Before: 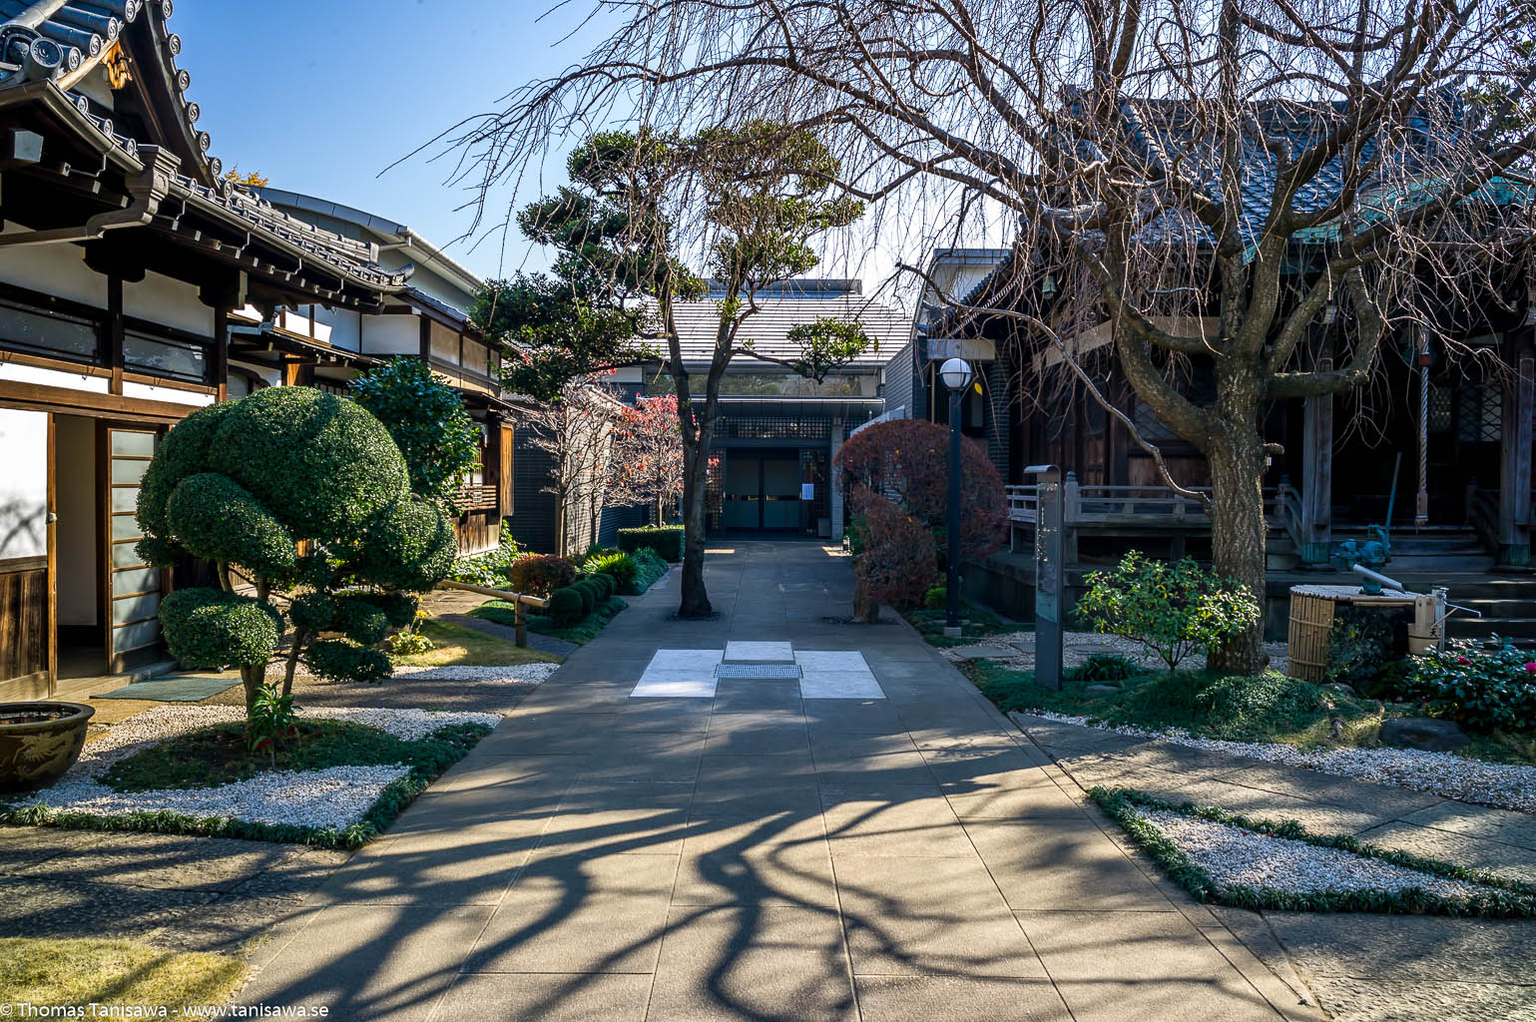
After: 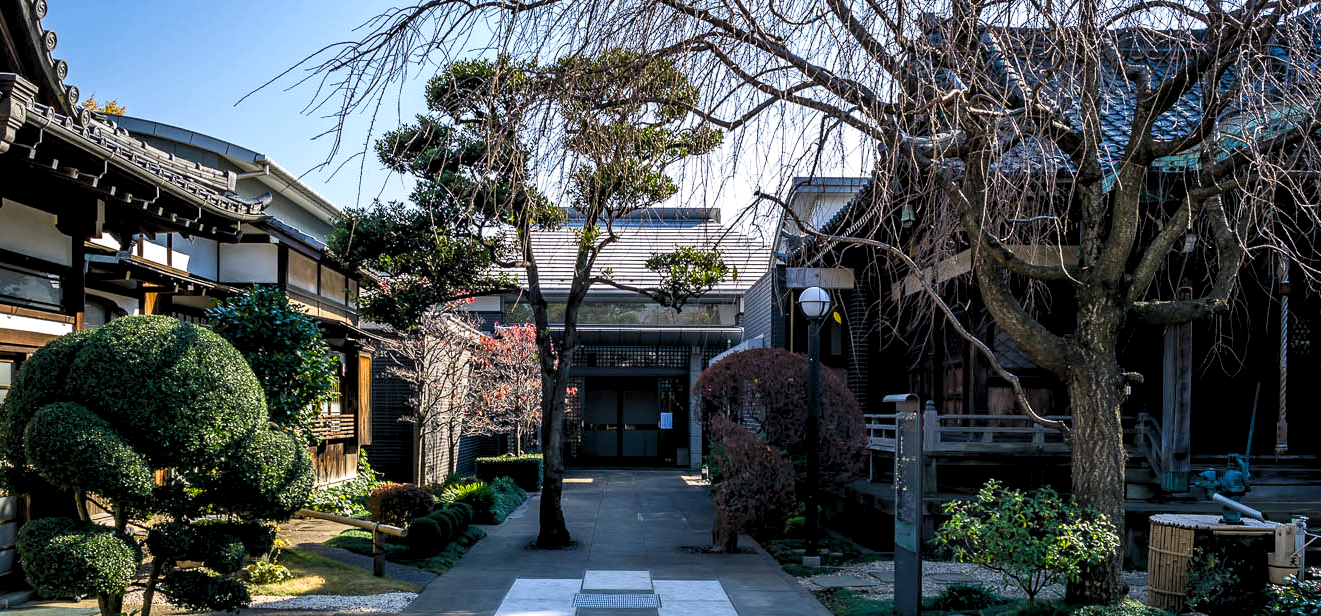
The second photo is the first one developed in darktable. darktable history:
levels: levels [0.073, 0.497, 0.972]
contrast equalizer: y [[0.5 ×6], [0.5 ×6], [0.5, 0.5, 0.501, 0.545, 0.707, 0.863], [0 ×6], [0 ×6]]
crop and rotate: left 9.335%, top 7.122%, right 4.82%, bottom 32.694%
